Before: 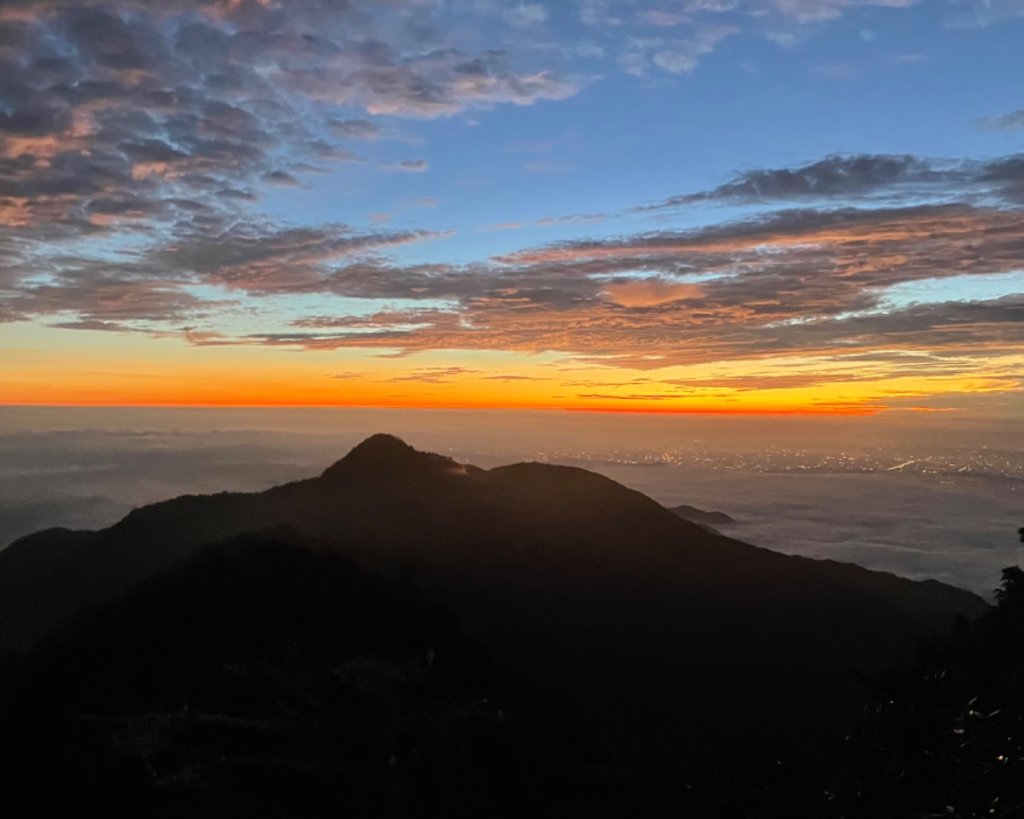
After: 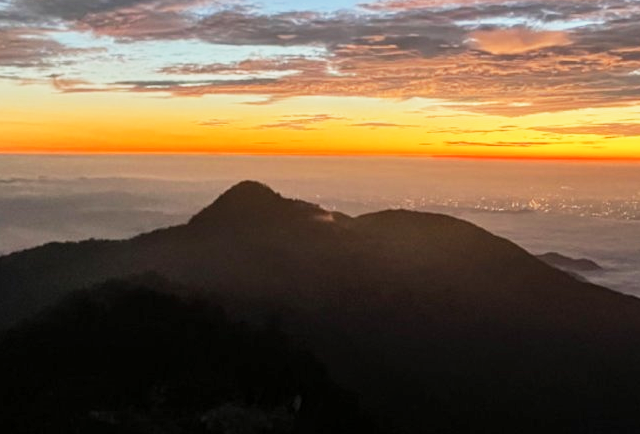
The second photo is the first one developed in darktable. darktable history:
base curve: curves: ch0 [(0, 0) (0.088, 0.125) (0.176, 0.251) (0.354, 0.501) (0.613, 0.749) (1, 0.877)], preserve colors none
crop: left 13.003%, top 30.908%, right 24.447%, bottom 16.032%
local contrast: on, module defaults
